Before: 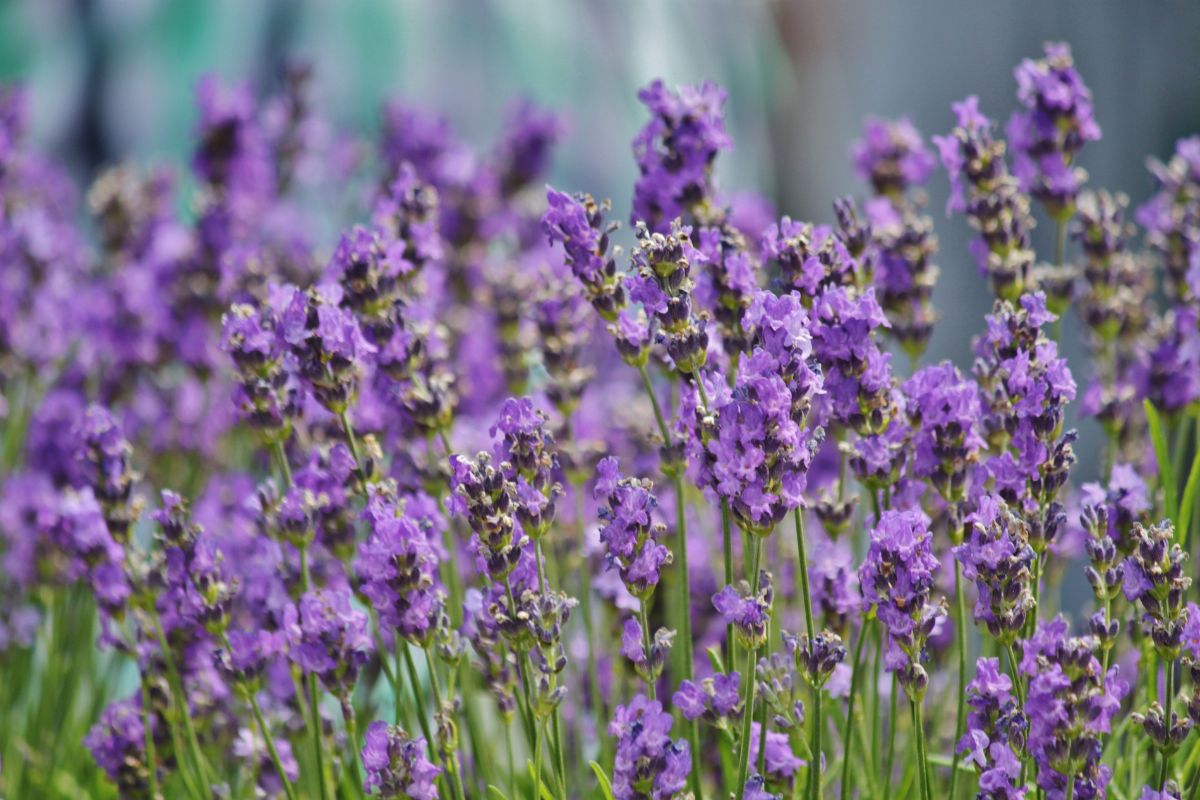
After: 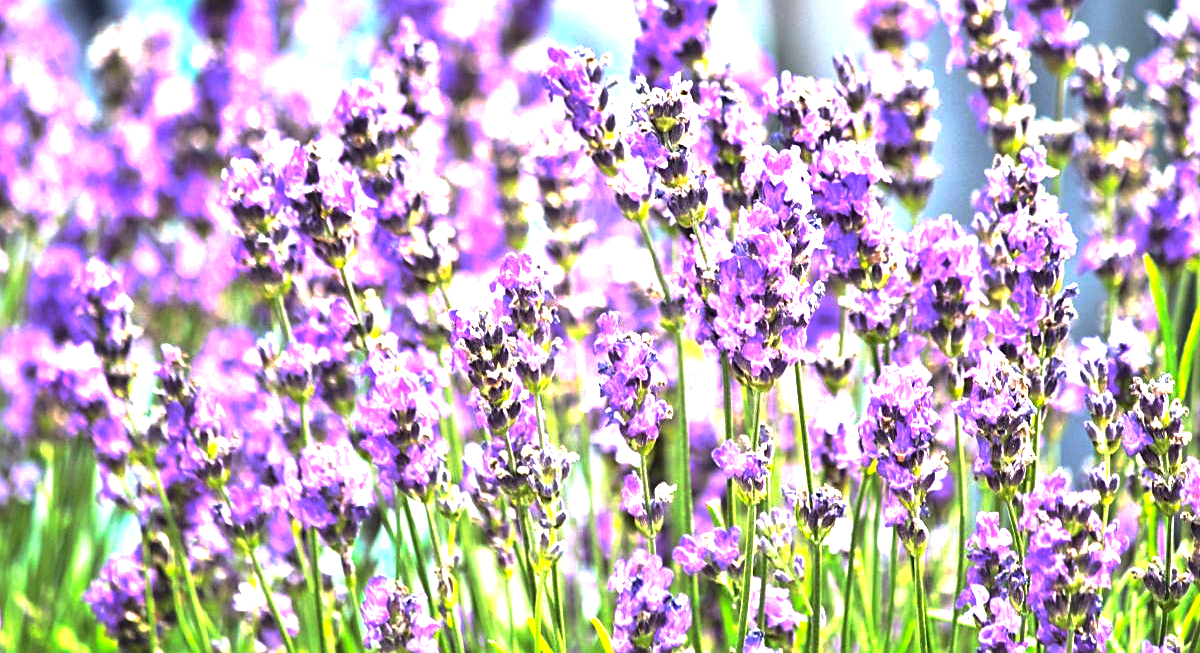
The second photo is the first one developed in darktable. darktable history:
crop and rotate: top 18.341%
exposure: black level correction 0.001, exposure 1.398 EV, compensate exposure bias true, compensate highlight preservation false
tone equalizer: -8 EV -0.763 EV, -7 EV -0.677 EV, -6 EV -0.597 EV, -5 EV -0.389 EV, -3 EV 0.402 EV, -2 EV 0.6 EV, -1 EV 0.674 EV, +0 EV 0.733 EV, edges refinement/feathering 500, mask exposure compensation -1.57 EV, preserve details no
sharpen: on, module defaults
base curve: curves: ch0 [(0, 0) (0.595, 0.418) (1, 1)], preserve colors none
levels: mode automatic, levels [0, 0.498, 1]
